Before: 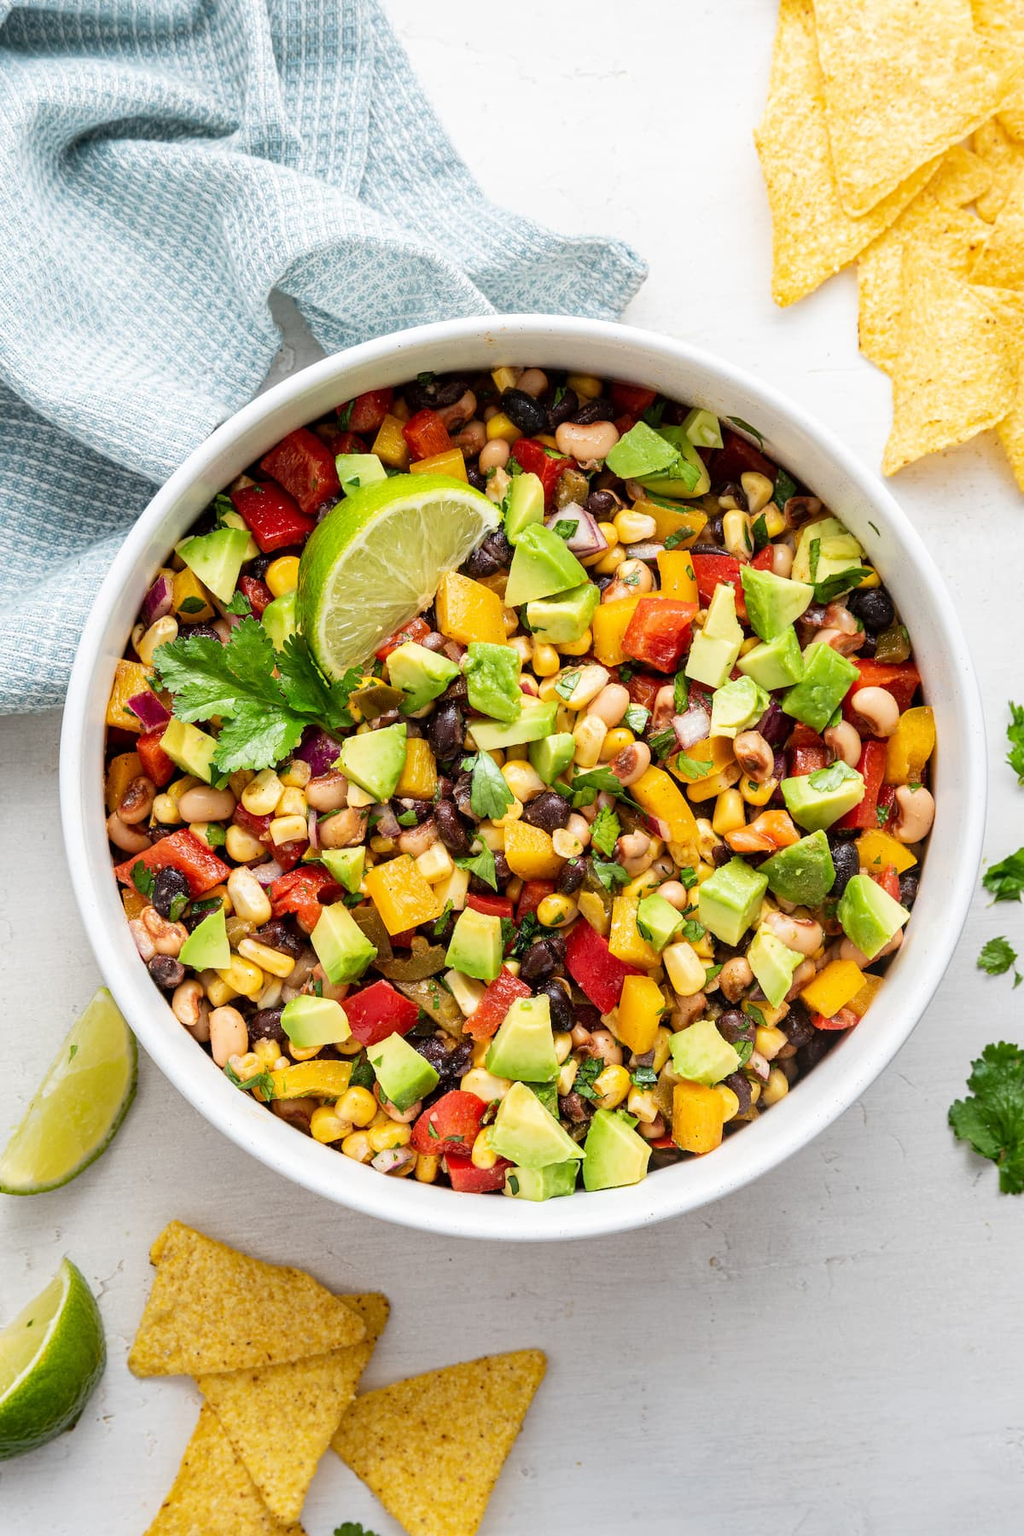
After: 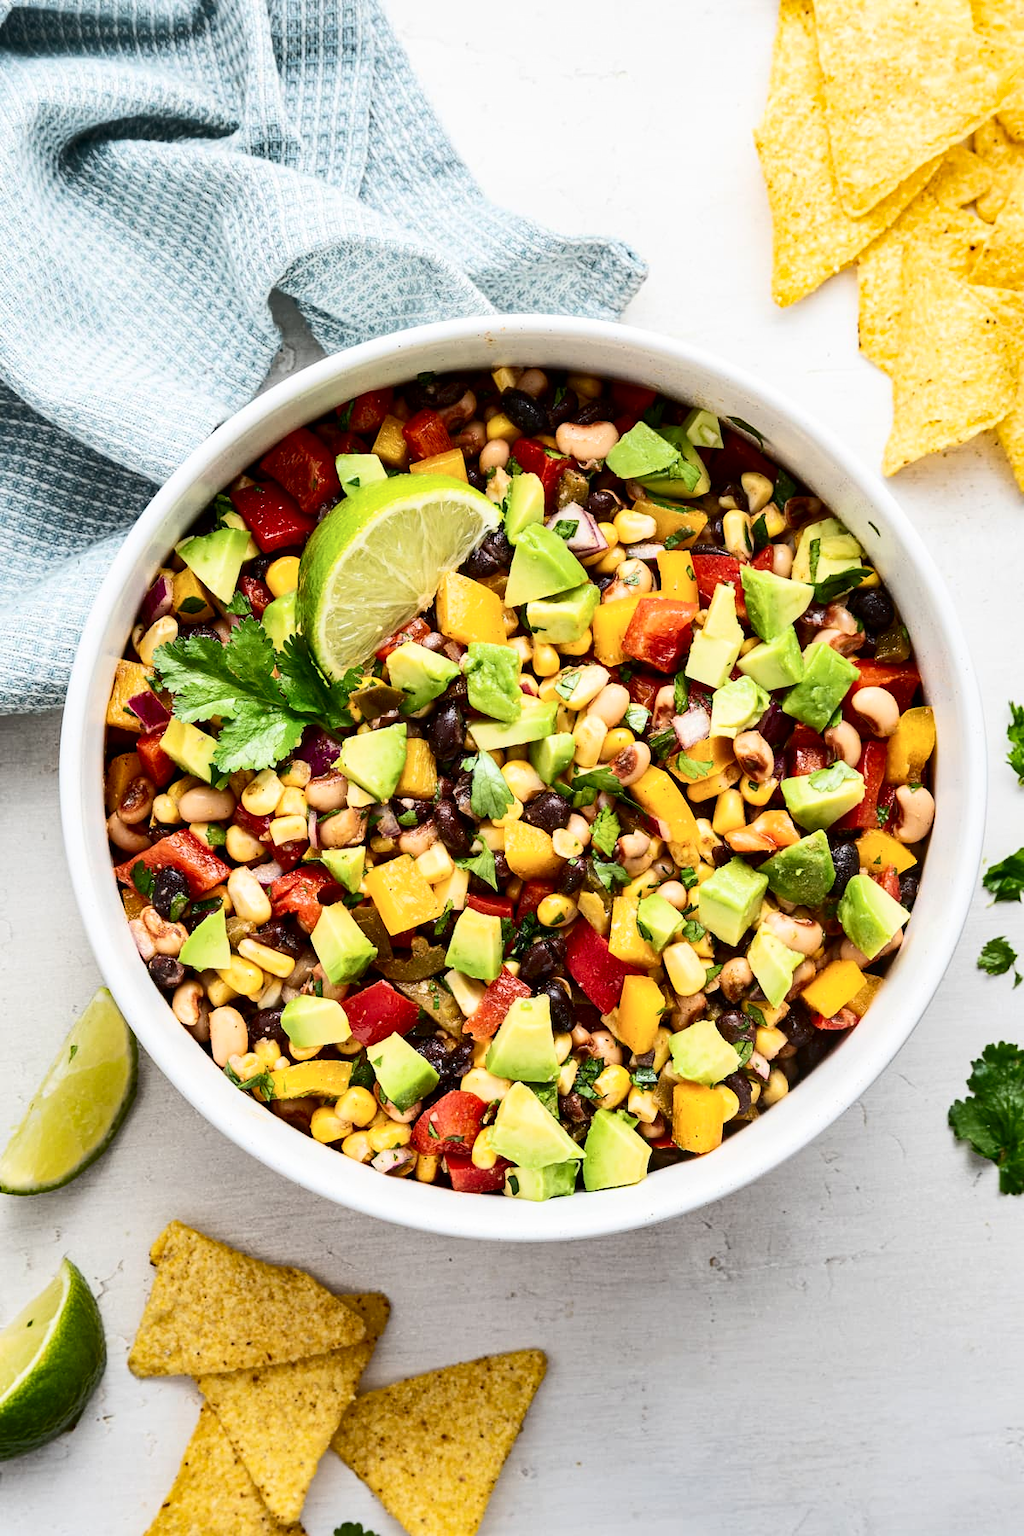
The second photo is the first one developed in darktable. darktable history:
contrast brightness saturation: contrast 0.278
shadows and highlights: highlights color adjustment 32.49%, low approximation 0.01, soften with gaussian
